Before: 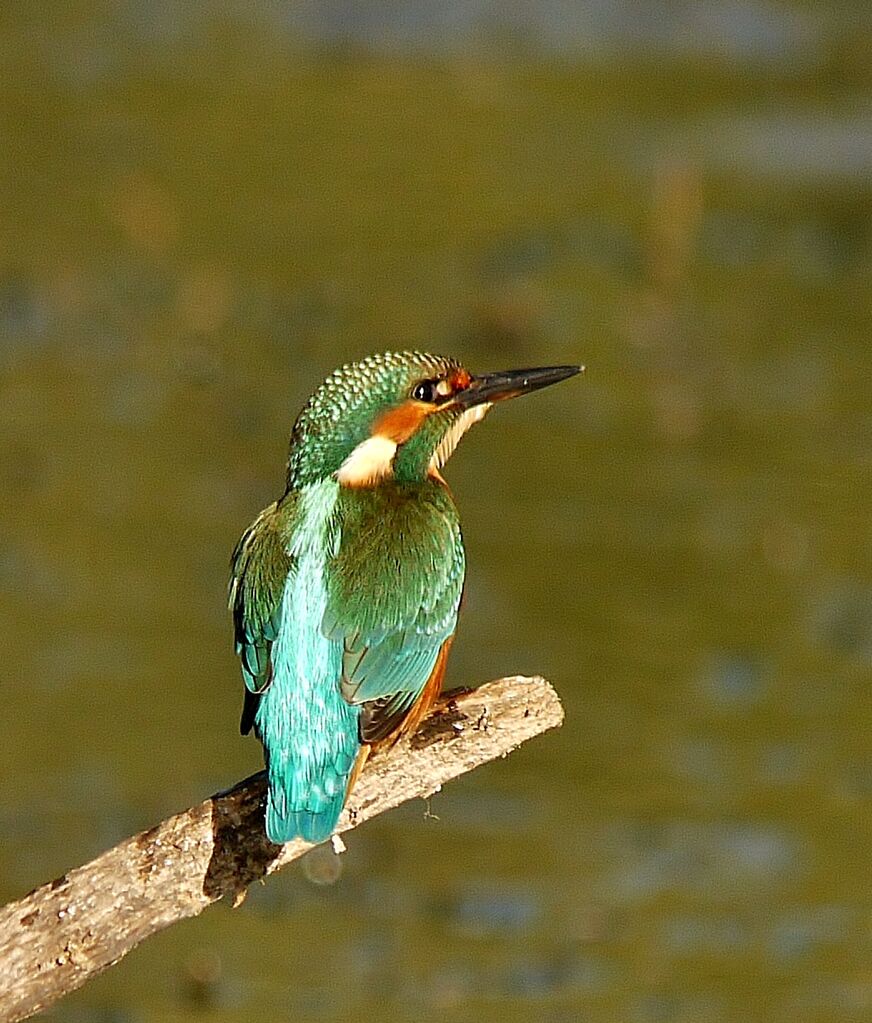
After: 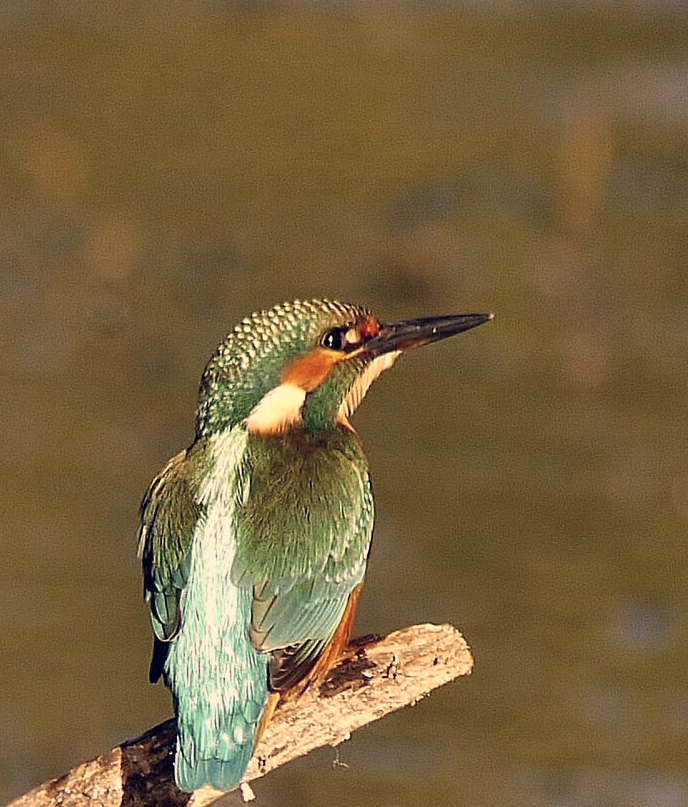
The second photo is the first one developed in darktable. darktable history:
color correction: highlights a* 19.62, highlights b* 27.39, shadows a* 3.49, shadows b* -17.44, saturation 0.738
crop and rotate: left 10.552%, top 5.097%, right 10.475%, bottom 15.981%
